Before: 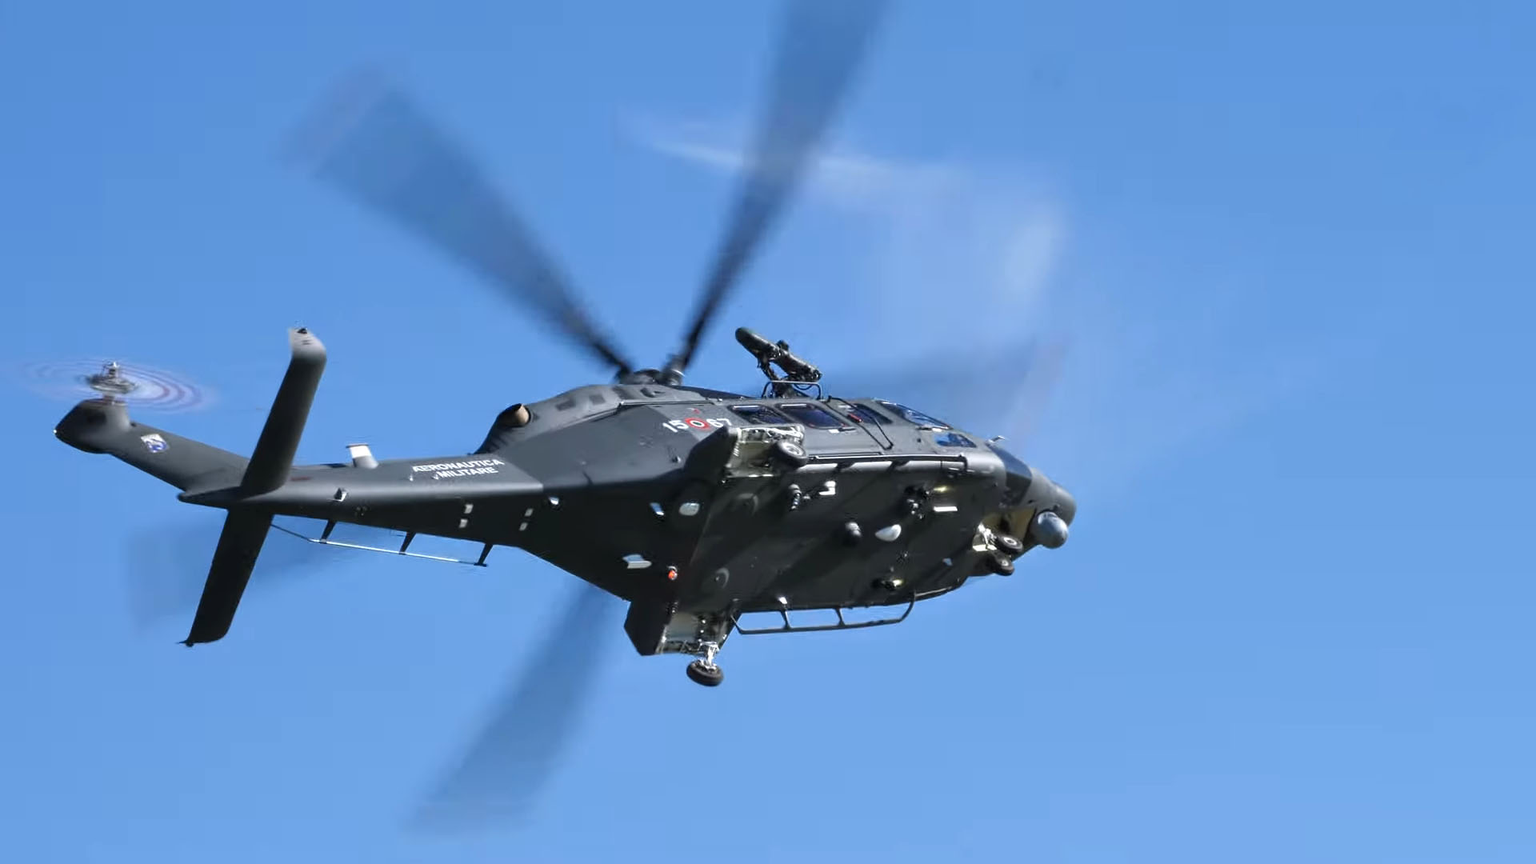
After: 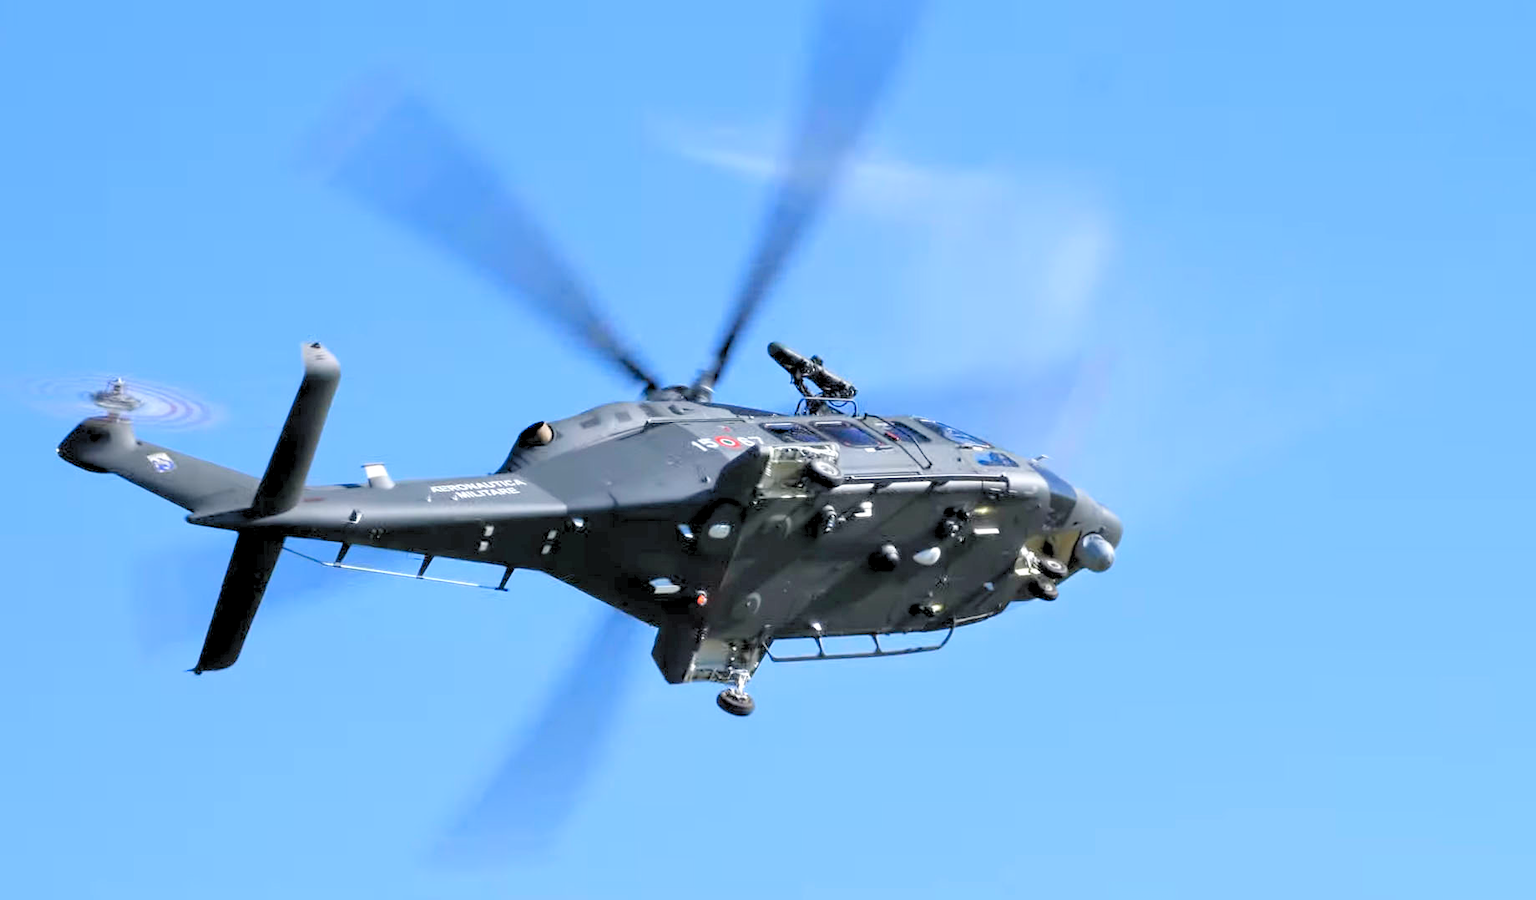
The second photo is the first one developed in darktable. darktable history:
levels: levels [0.072, 0.414, 0.976]
crop: right 4.126%, bottom 0.031%
